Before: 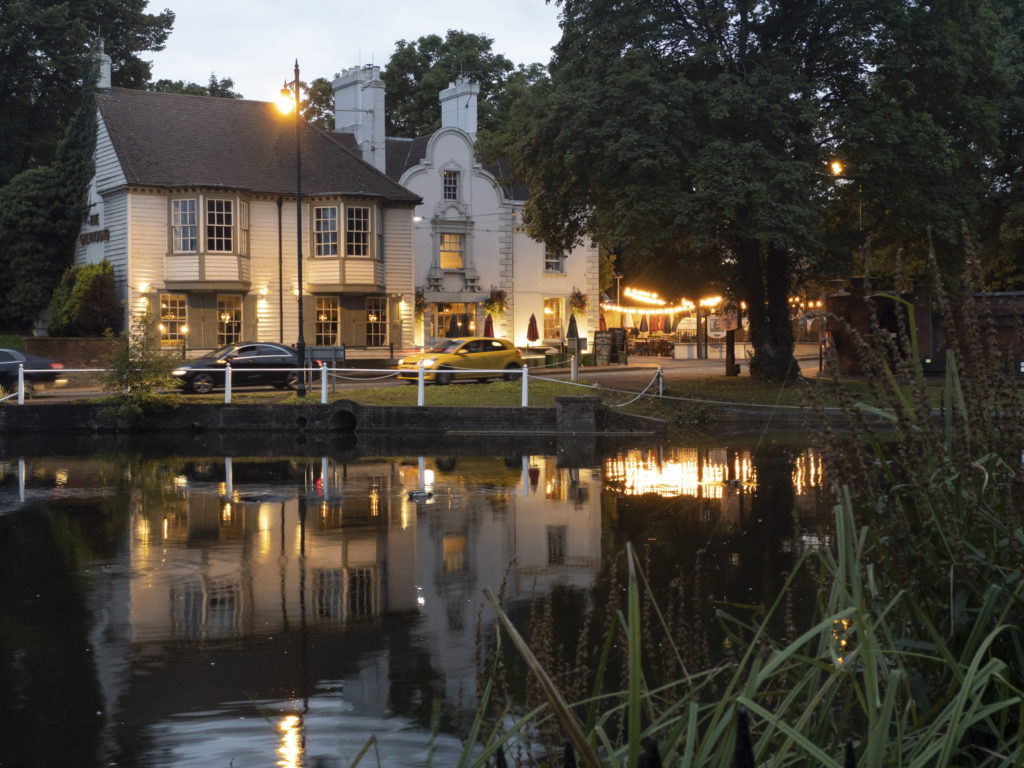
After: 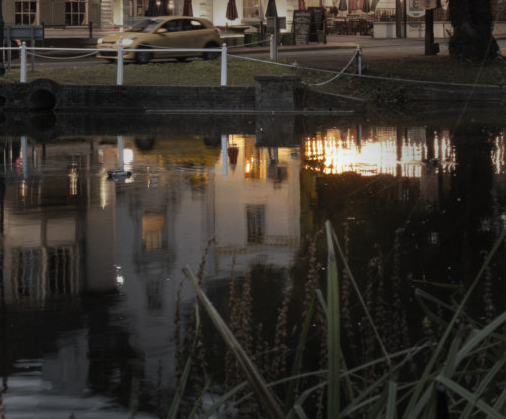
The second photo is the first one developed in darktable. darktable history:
crop: left 29.412%, top 41.901%, right 21.135%, bottom 3.506%
vignetting: fall-off start 32.03%, fall-off radius 34.64%, unbound false
